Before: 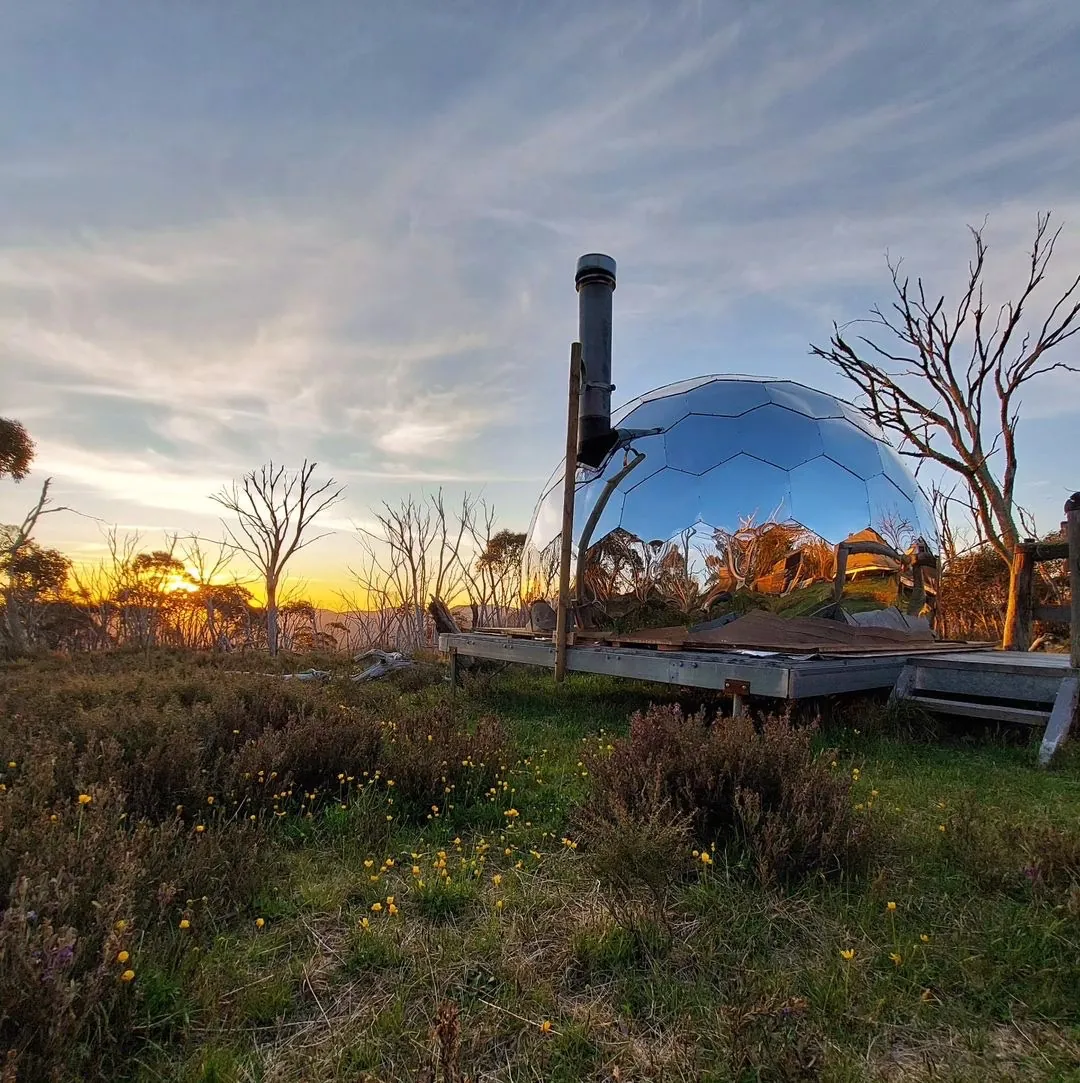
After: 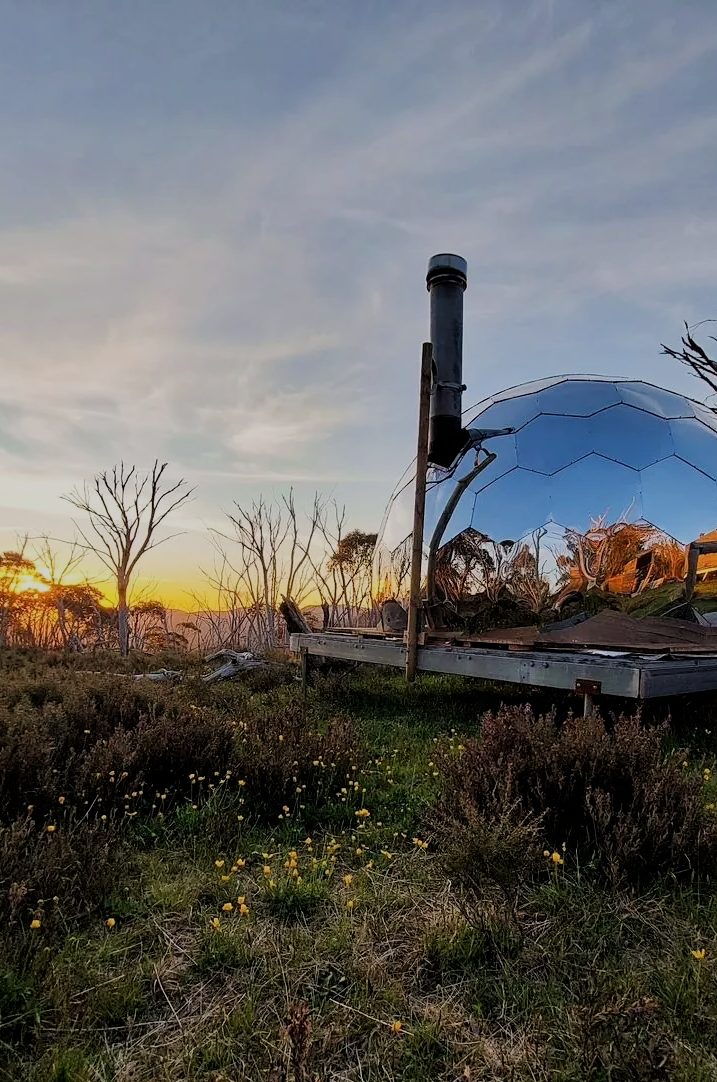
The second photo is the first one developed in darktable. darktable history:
crop and rotate: left 13.803%, right 19.79%
filmic rgb: black relative exposure -9.34 EV, white relative exposure 6.83 EV, threshold 3 EV, hardness 3.08, contrast 1.059, enable highlight reconstruction true
